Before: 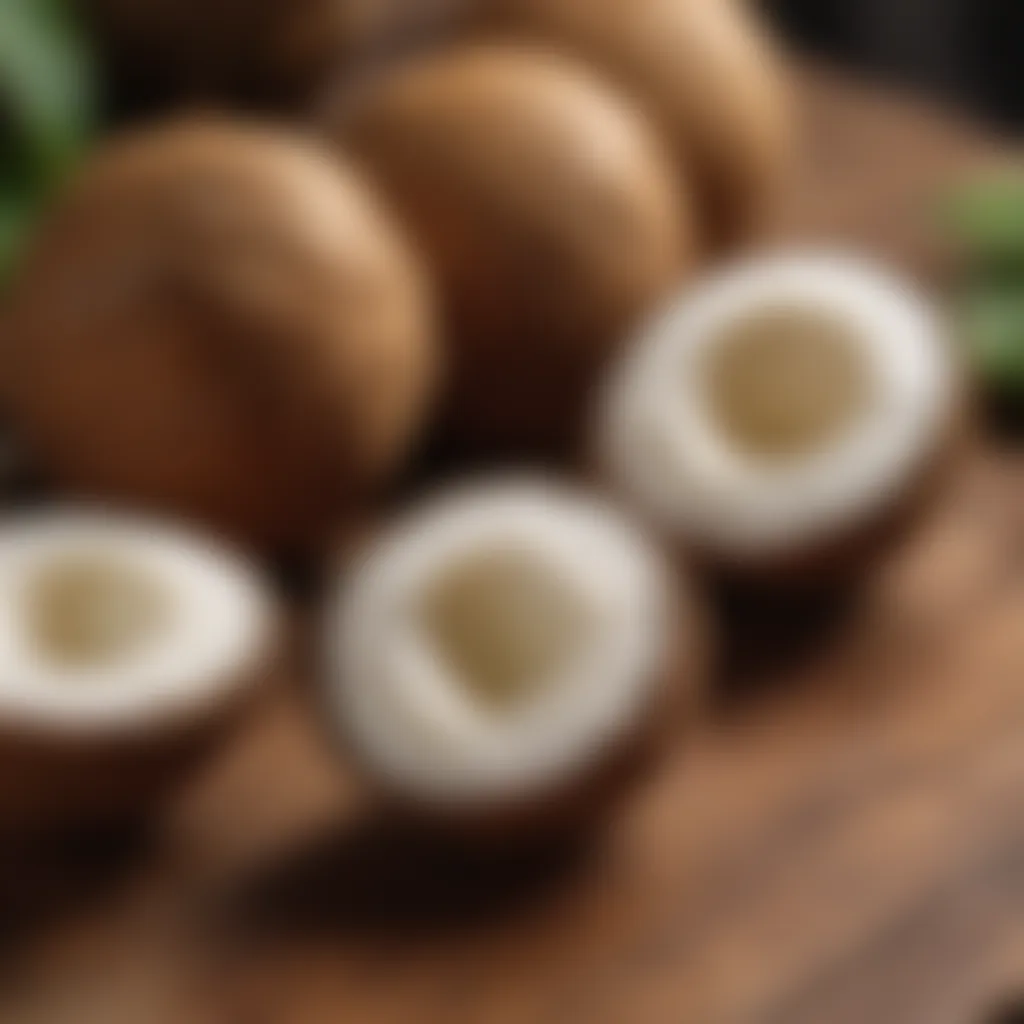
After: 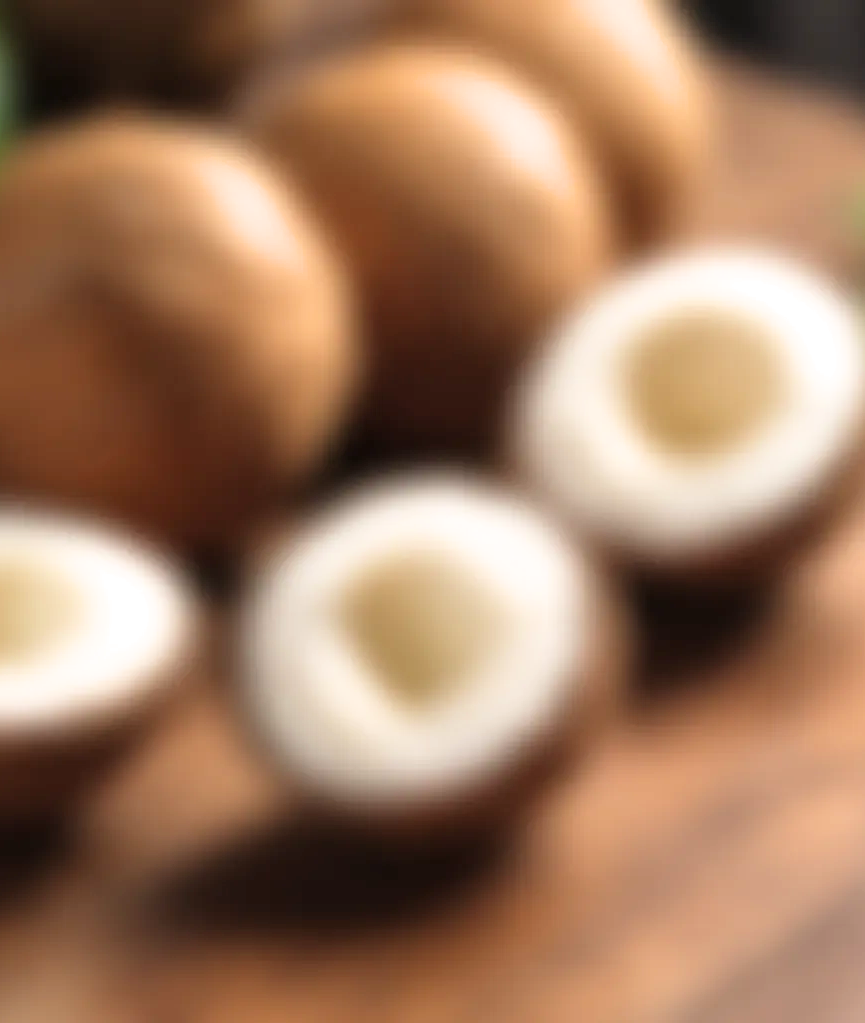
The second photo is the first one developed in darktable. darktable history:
crop: left 8.039%, right 7.441%
filmic rgb: black relative exposure -9.65 EV, white relative exposure 3.05 EV, hardness 6.16
exposure: exposure 1.149 EV, compensate highlight preservation false
